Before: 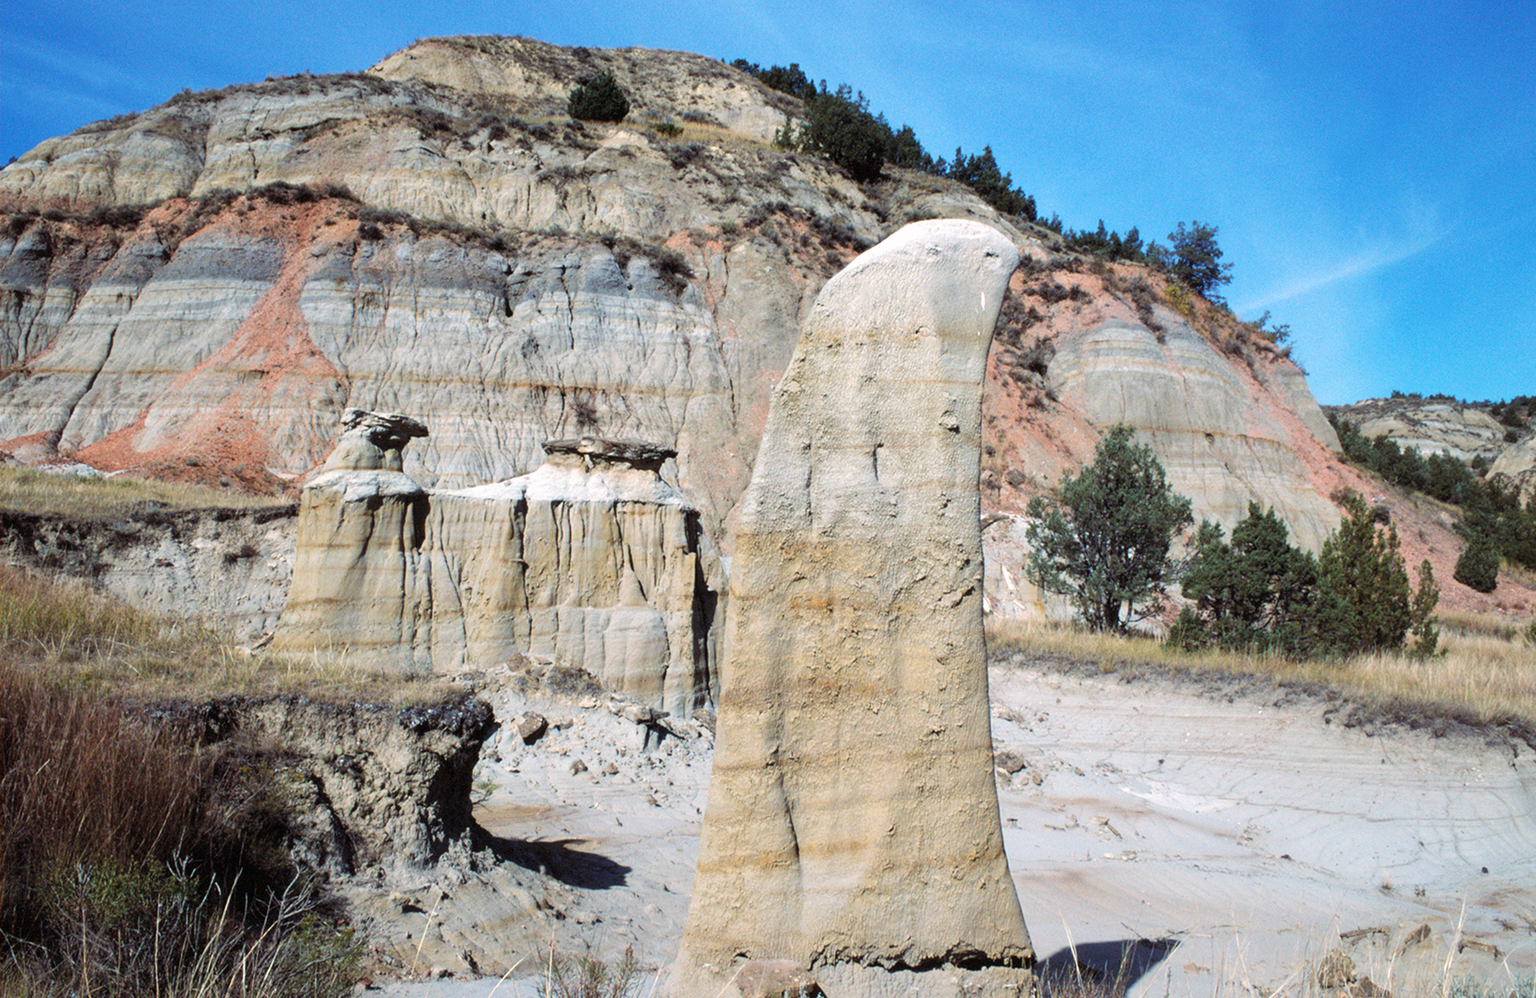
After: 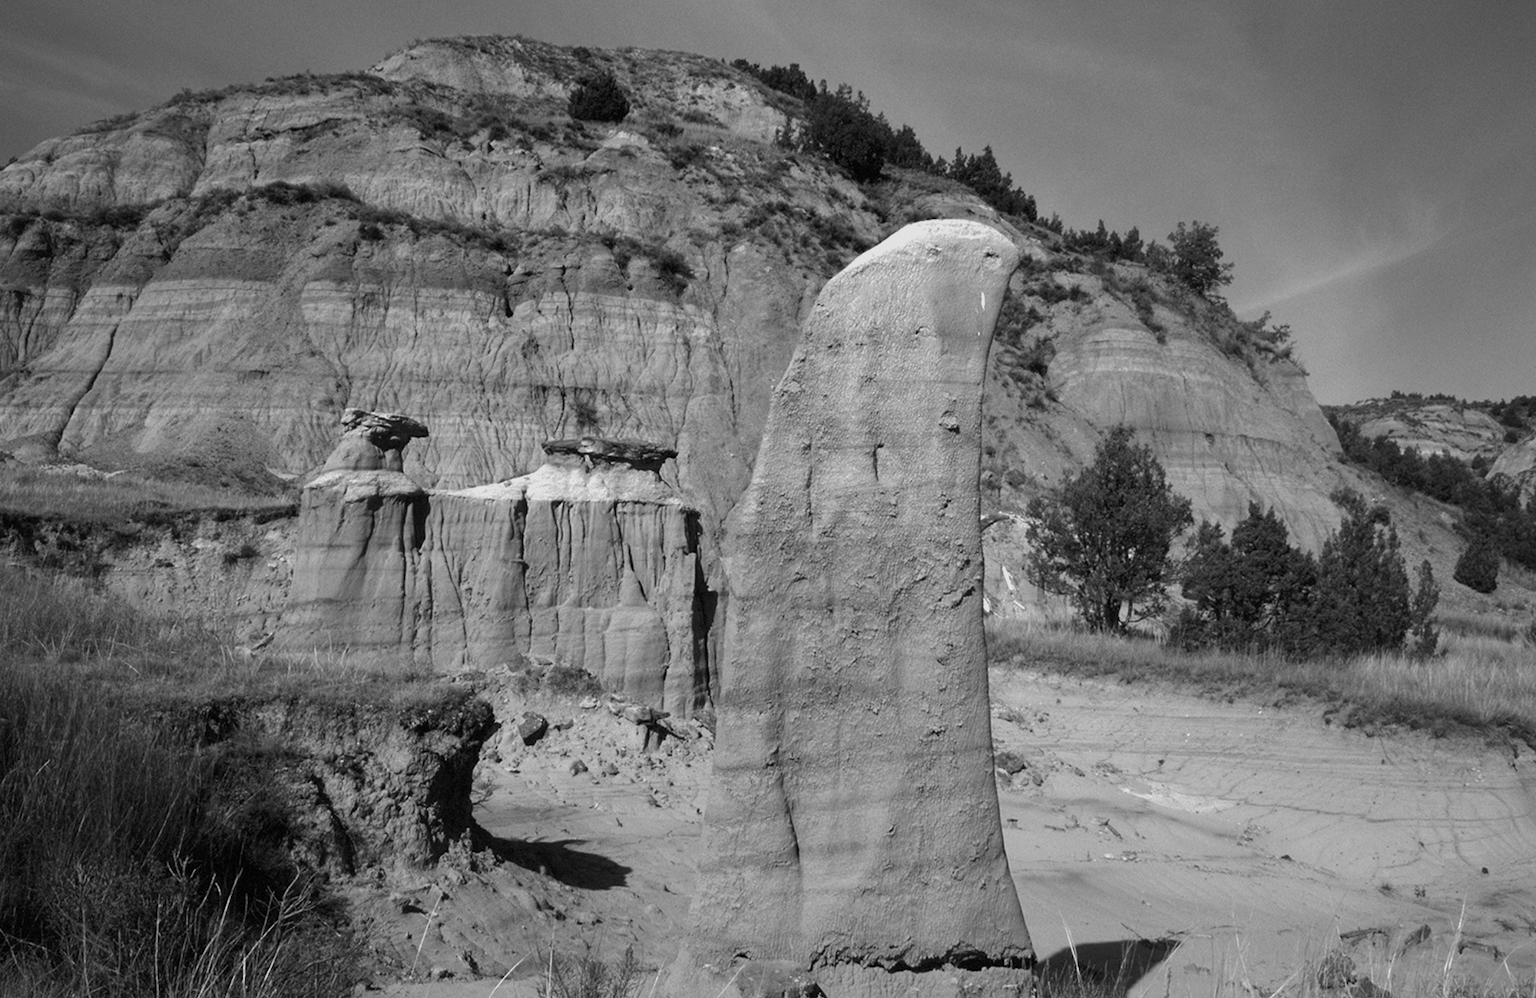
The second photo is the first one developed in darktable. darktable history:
tone curve: curves: ch0 [(0, 0) (0.91, 0.76) (0.997, 0.913)], color space Lab, linked channels, preserve colors none
monochrome: on, module defaults
white balance: red 0.983, blue 1.036
